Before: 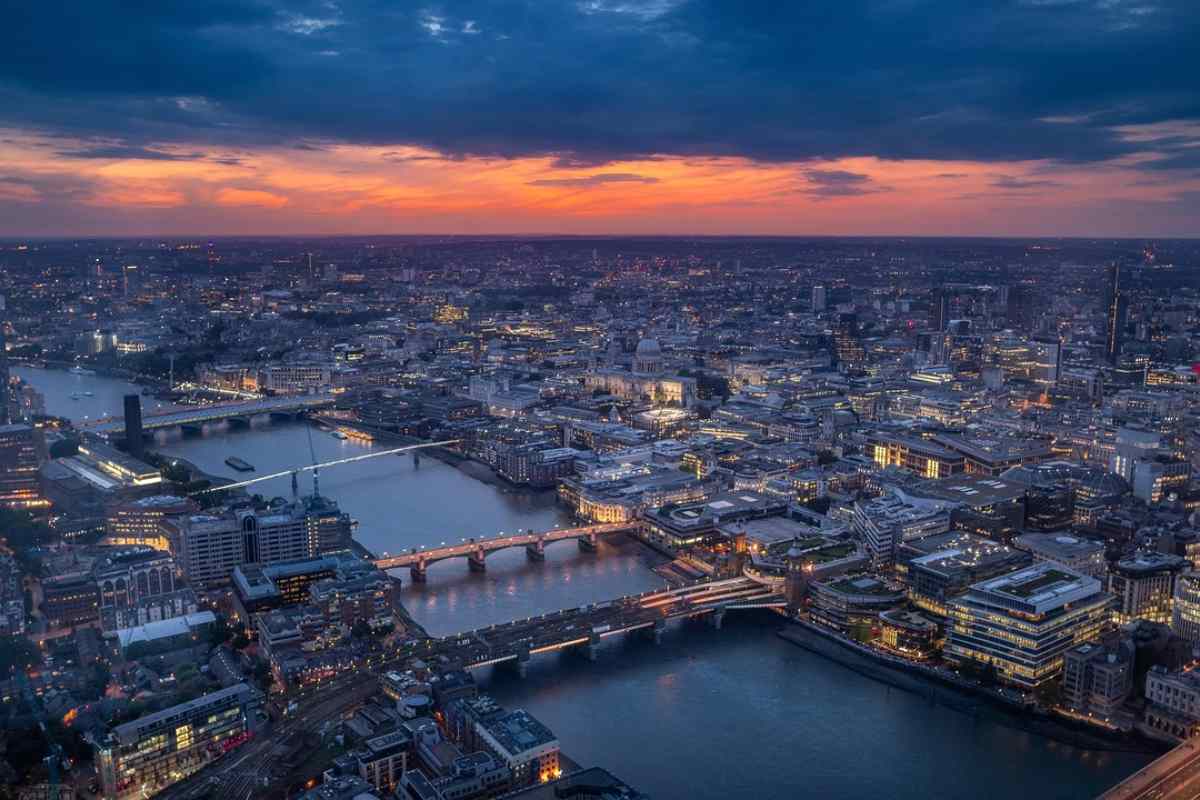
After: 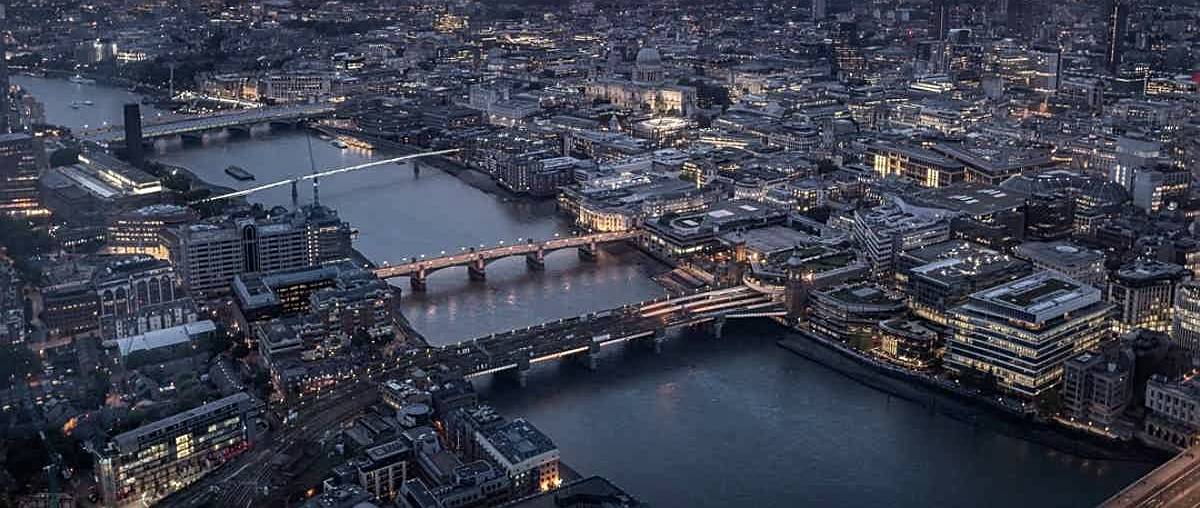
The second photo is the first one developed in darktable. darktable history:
crop and rotate: top 36.435%
shadows and highlights: shadows 20.91, highlights -82.73, soften with gaussian
sharpen: on, module defaults
contrast brightness saturation: contrast 0.1, saturation -0.36
